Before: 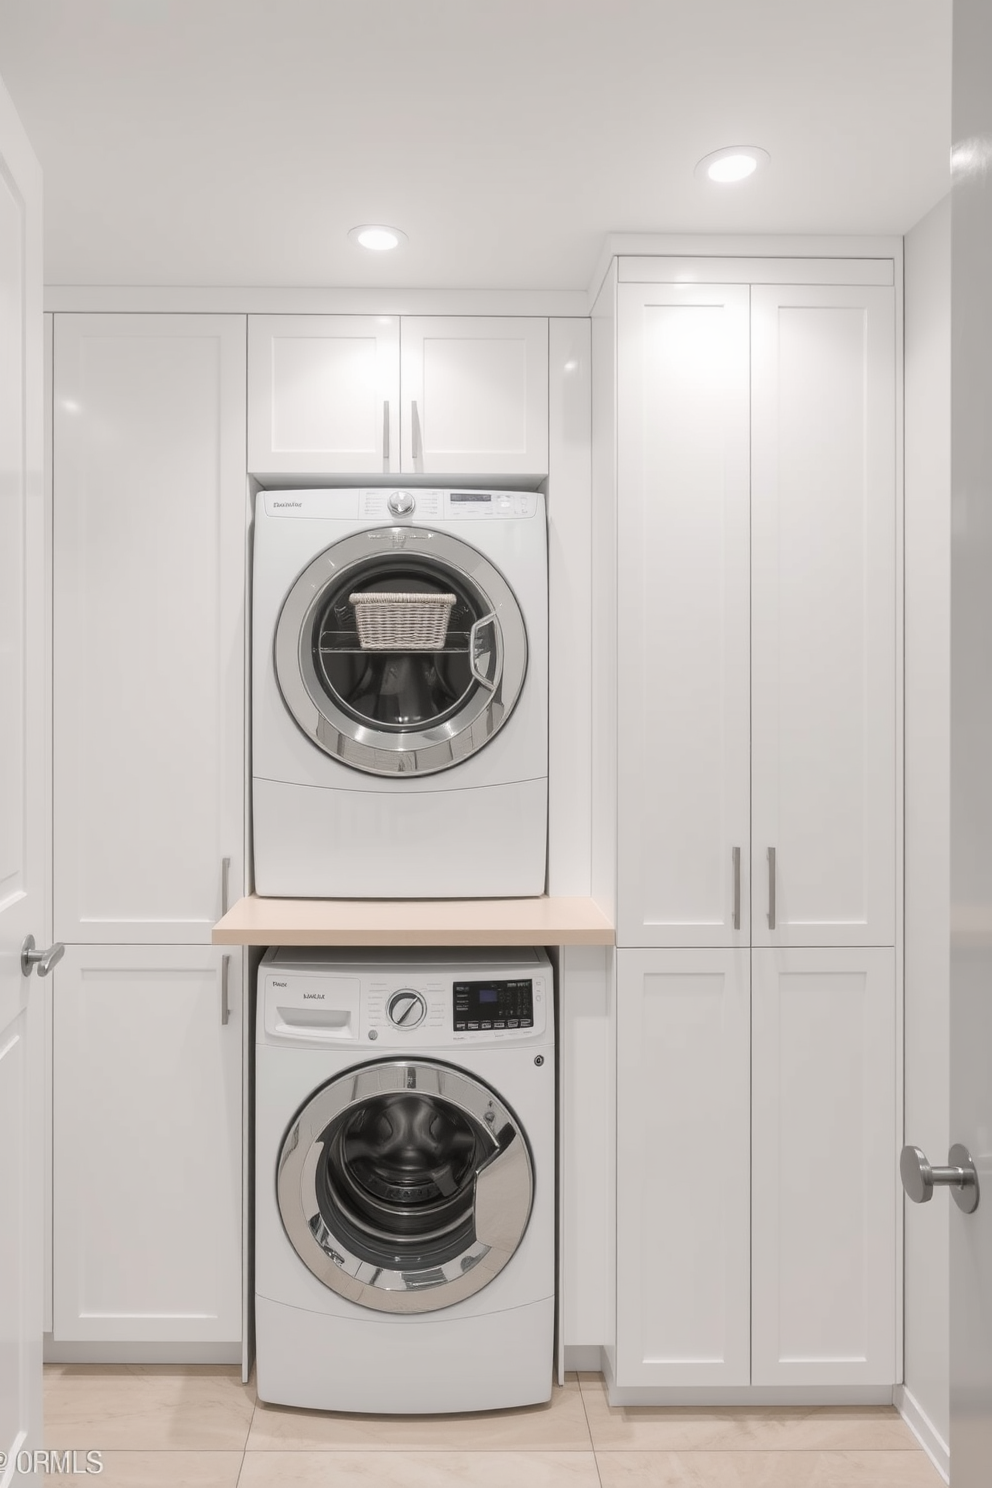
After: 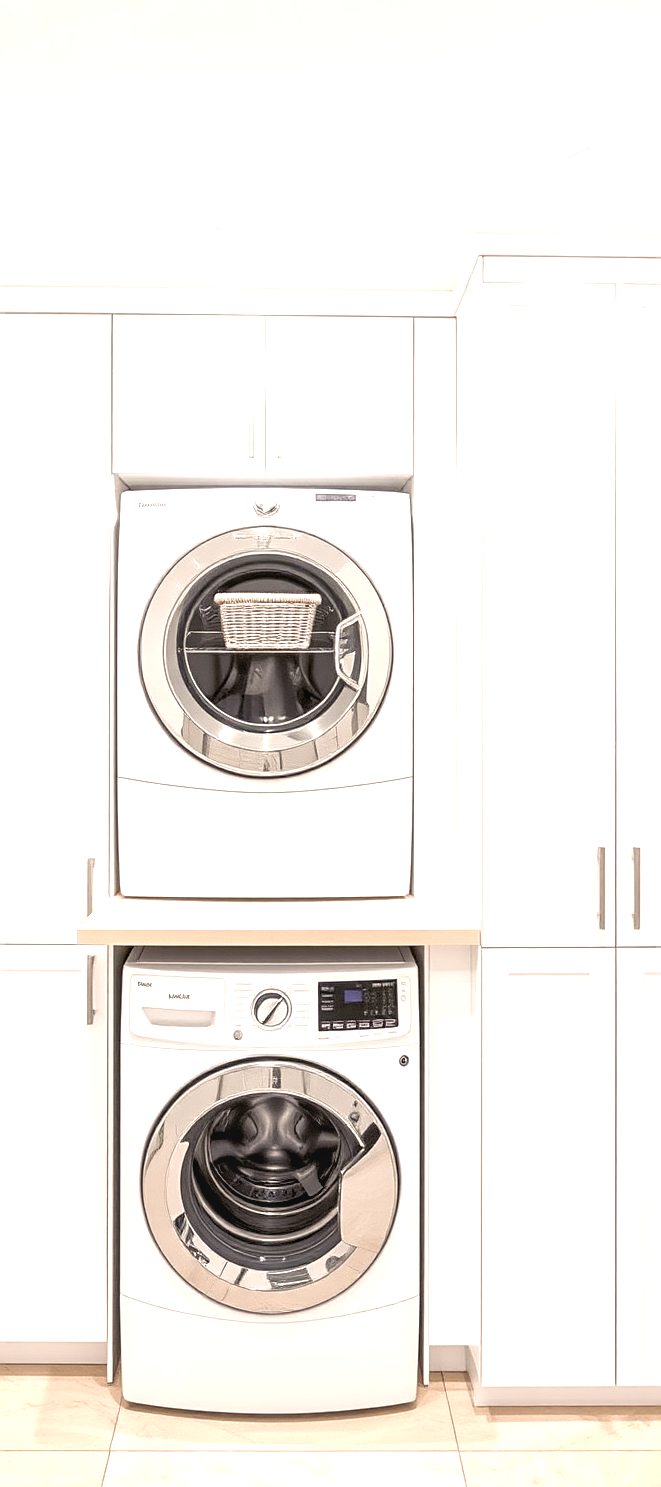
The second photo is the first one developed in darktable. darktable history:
exposure: black level correction 0.011, exposure 1.088 EV, compensate highlight preservation false
local contrast: on, module defaults
crop and rotate: left 13.74%, right 19.57%
velvia: strength 16.7%
tone equalizer: mask exposure compensation -0.489 EV
color balance rgb: shadows lift › chroma 3.184%, shadows lift › hue 279.94°, power › chroma 0.276%, power › hue 25.03°, highlights gain › chroma 1.565%, highlights gain › hue 57.17°, perceptual saturation grading › global saturation -3.001%, perceptual saturation grading › shadows -1.148%, global vibrance 20%
sharpen: on, module defaults
